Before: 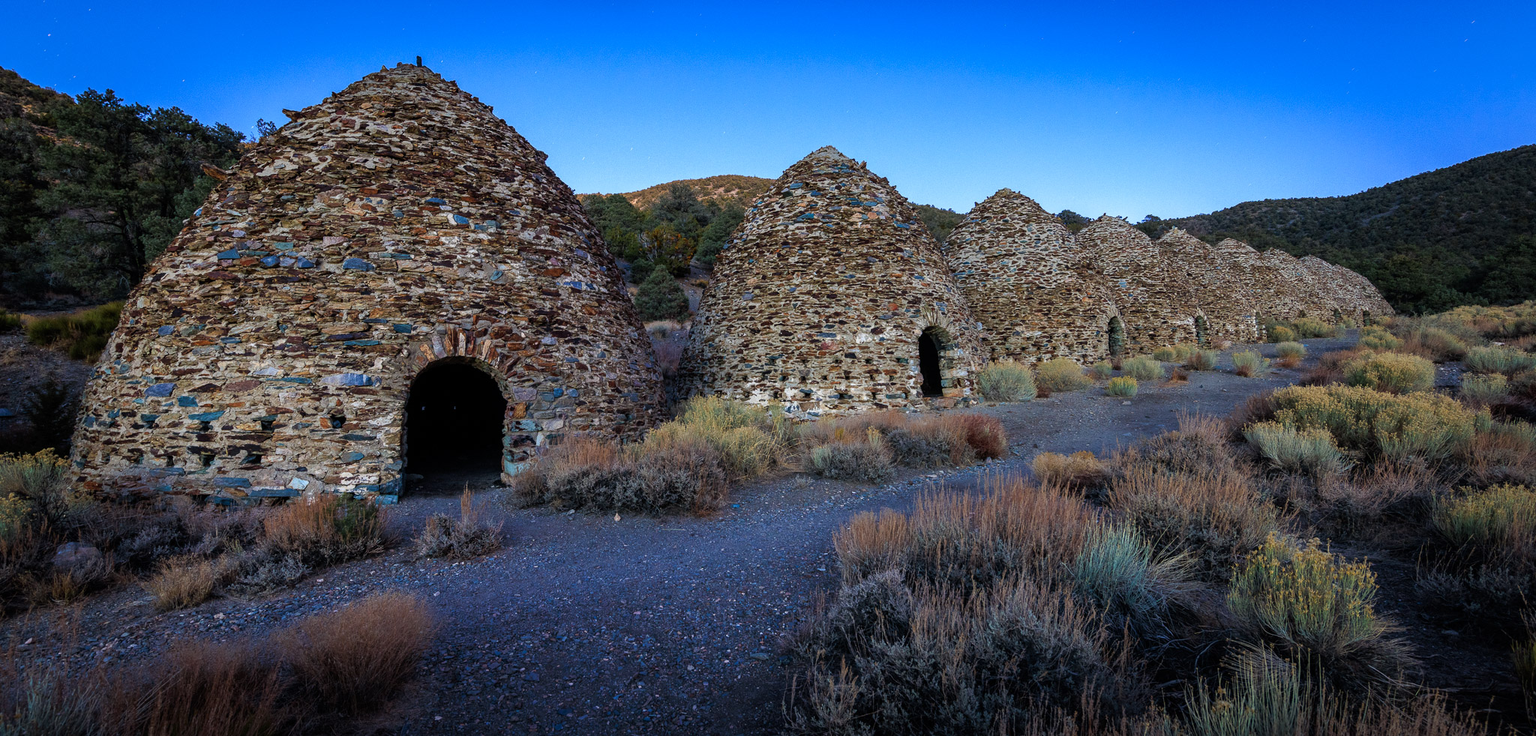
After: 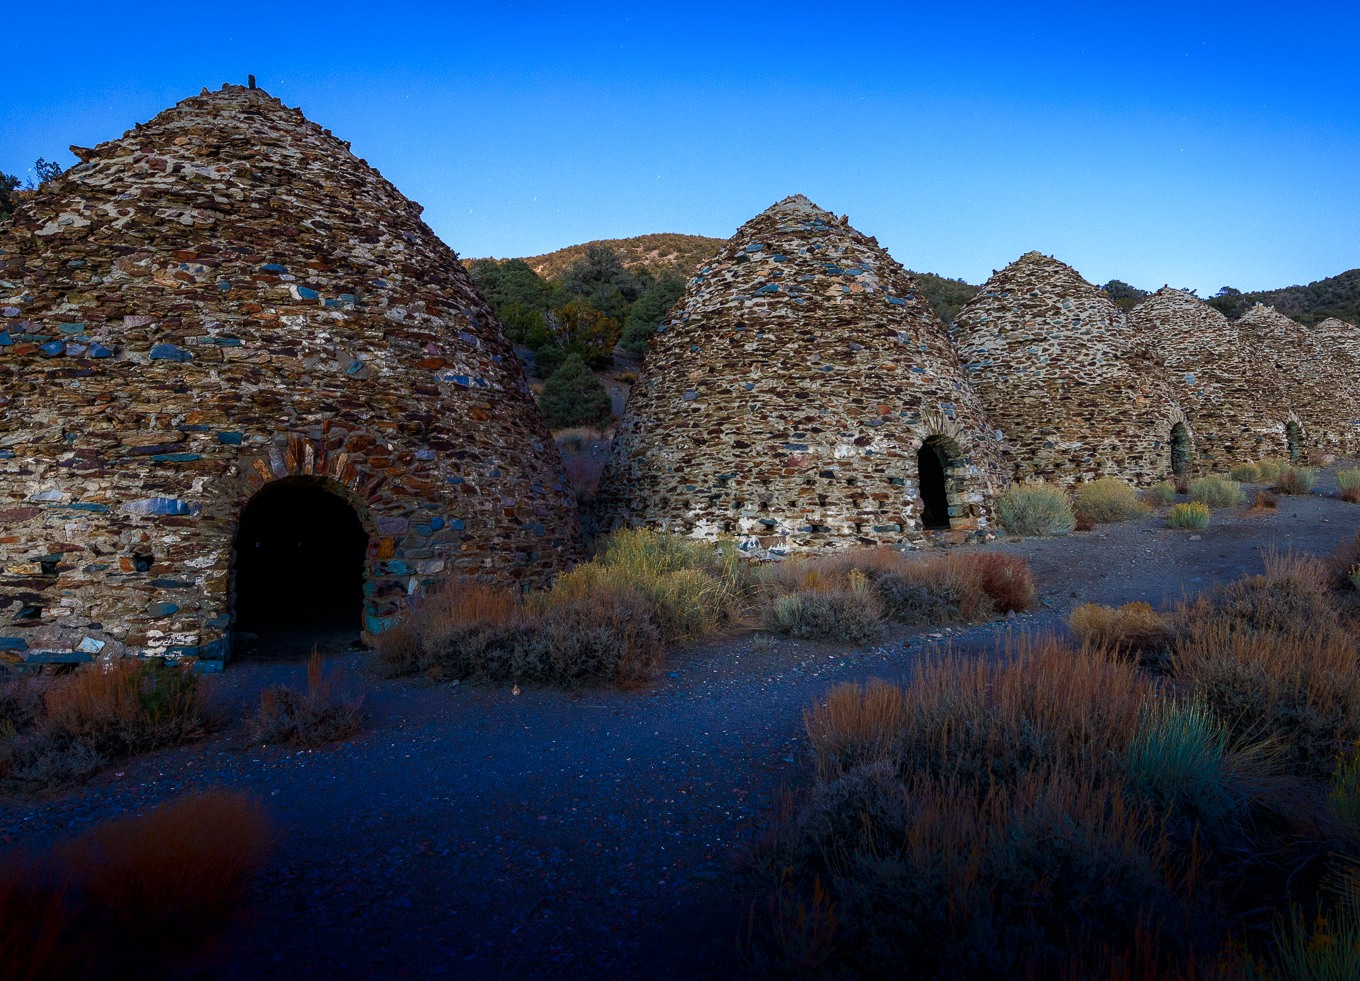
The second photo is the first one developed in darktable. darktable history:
shadows and highlights: shadows -89.91, highlights 90.1, soften with gaussian
crop and rotate: left 15.016%, right 18.571%
